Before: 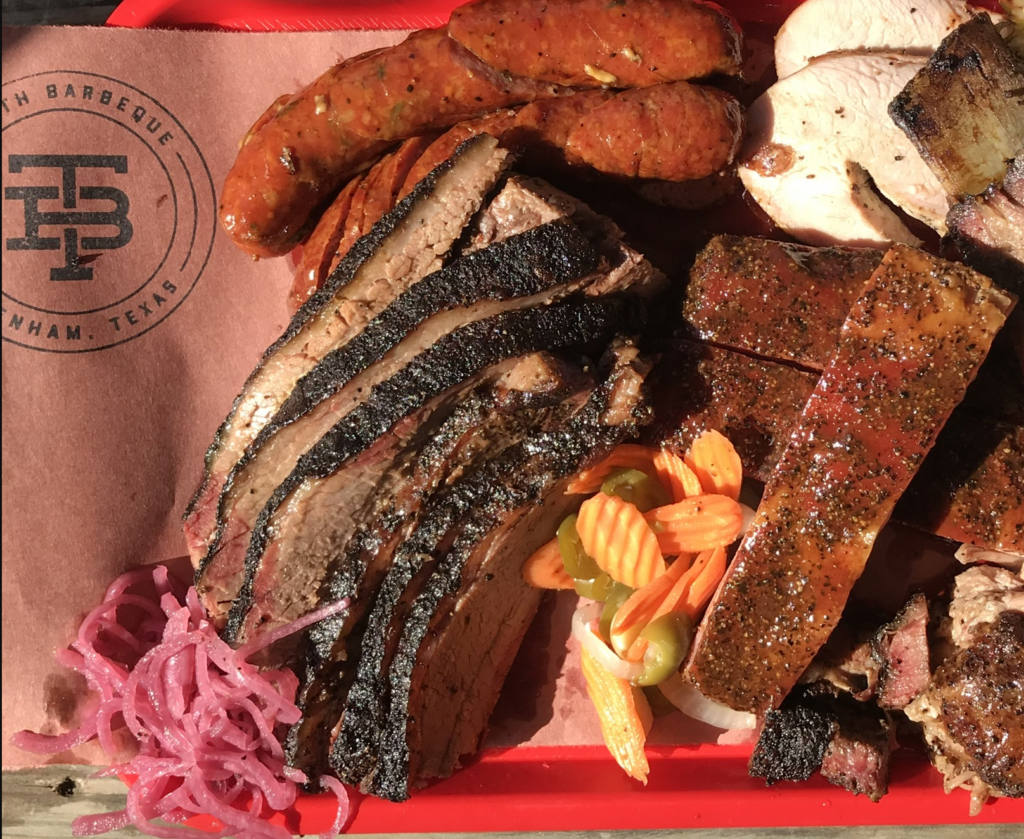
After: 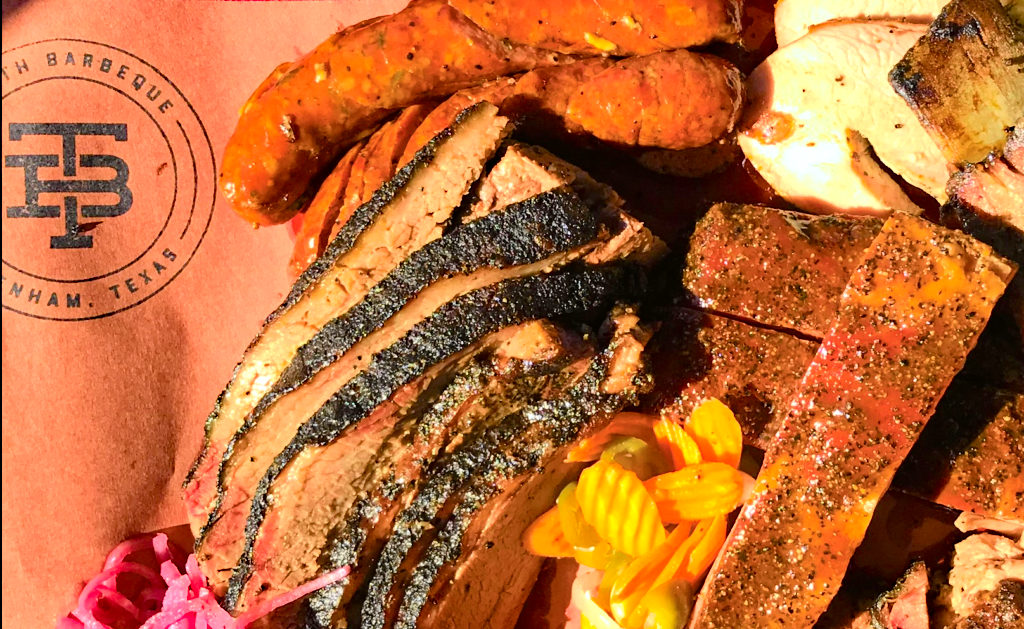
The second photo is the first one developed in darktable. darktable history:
haze removal: strength 0.29, distance 0.25, compatibility mode true, adaptive false
tone curve: curves: ch0 [(0, 0) (0.048, 0.024) (0.099, 0.082) (0.227, 0.255) (0.407, 0.482) (0.543, 0.634) (0.719, 0.77) (0.837, 0.843) (1, 0.906)]; ch1 [(0, 0) (0.3, 0.268) (0.404, 0.374) (0.475, 0.463) (0.501, 0.499) (0.514, 0.502) (0.551, 0.541) (0.643, 0.648) (0.682, 0.674) (0.802, 0.812) (1, 1)]; ch2 [(0, 0) (0.259, 0.207) (0.323, 0.311) (0.364, 0.368) (0.442, 0.461) (0.498, 0.498) (0.531, 0.528) (0.581, 0.602) (0.629, 0.659) (0.768, 0.728) (1, 1)], color space Lab, independent channels, preserve colors none
shadows and highlights: shadows 12, white point adjustment 1.2, soften with gaussian
exposure: black level correction 0, exposure 0.9 EV, compensate highlight preservation false
tone equalizer: on, module defaults
crop: top 3.857%, bottom 21.132%
grain: coarseness 0.81 ISO, strength 1.34%, mid-tones bias 0%
color balance rgb: linear chroma grading › global chroma 15%, perceptual saturation grading › global saturation 30%
